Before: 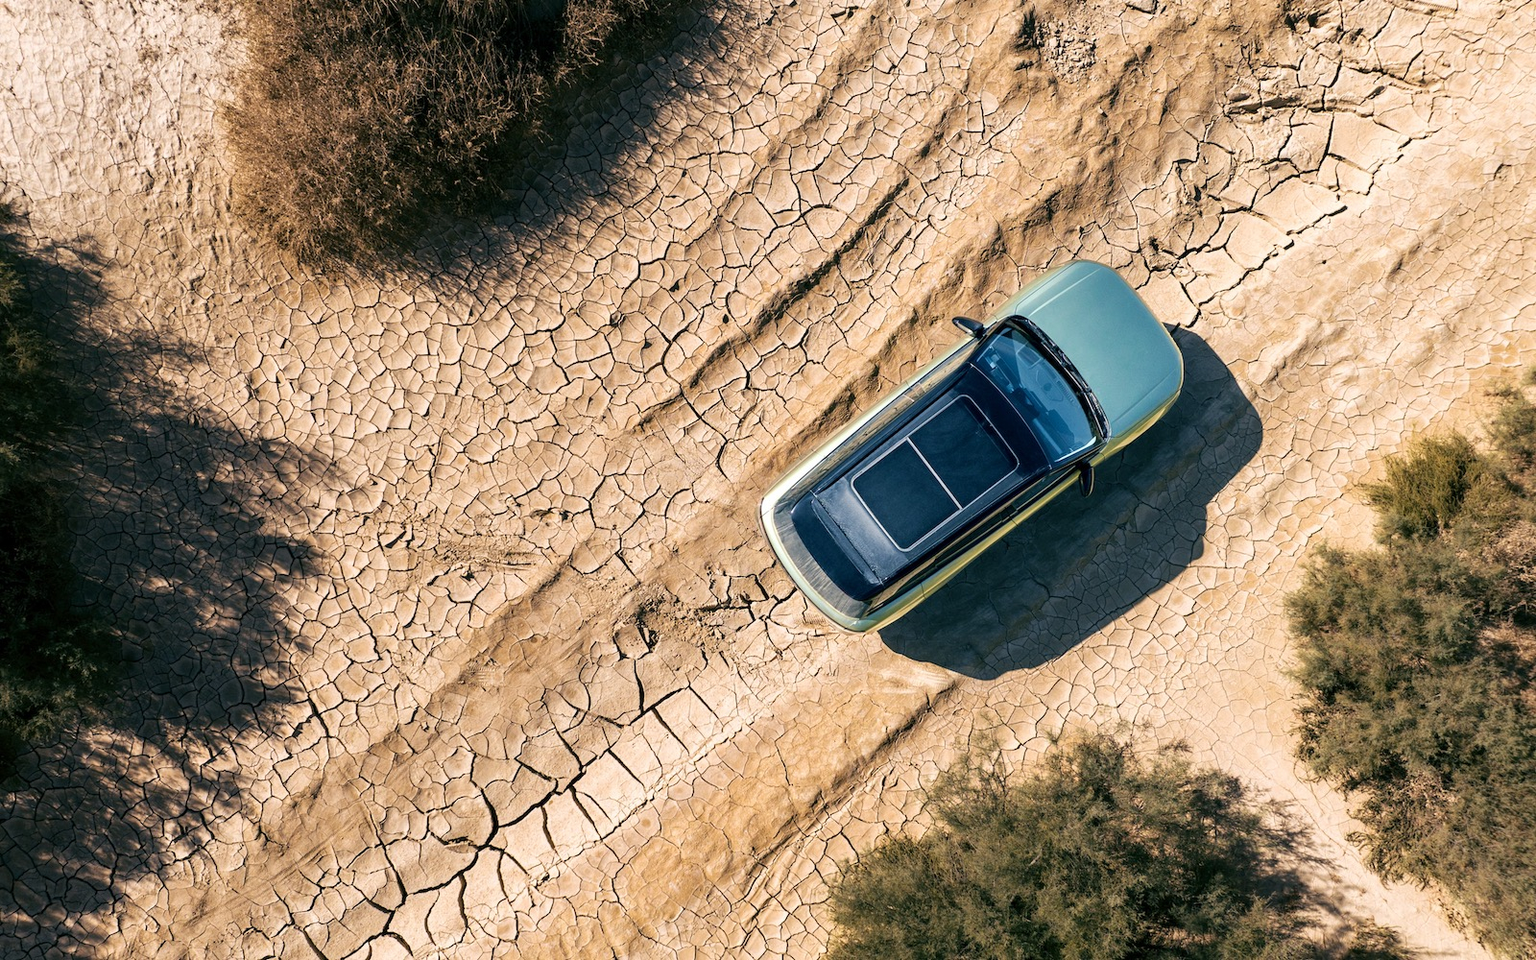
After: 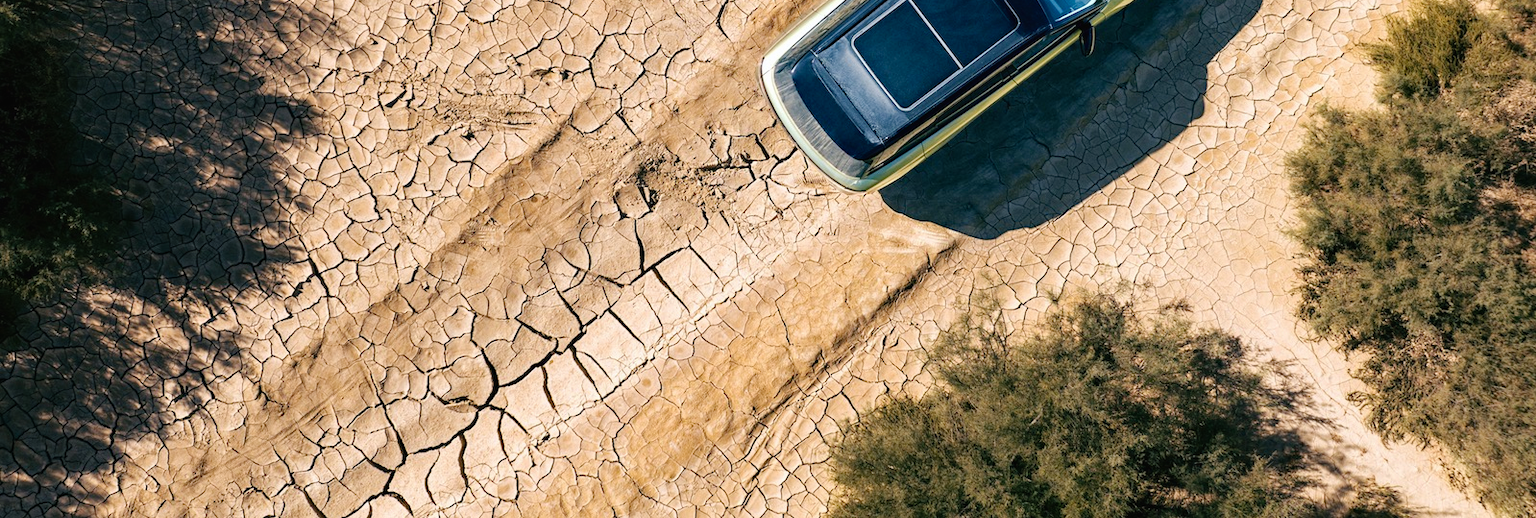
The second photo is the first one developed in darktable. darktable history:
tone curve: curves: ch0 [(0, 0.008) (0.083, 0.073) (0.28, 0.286) (0.528, 0.559) (0.961, 0.966) (1, 1)], preserve colors none
haze removal: compatibility mode true, adaptive false
crop and rotate: top 45.925%, right 0.011%
contrast brightness saturation: contrast -0.017, brightness -0.007, saturation 0.028
